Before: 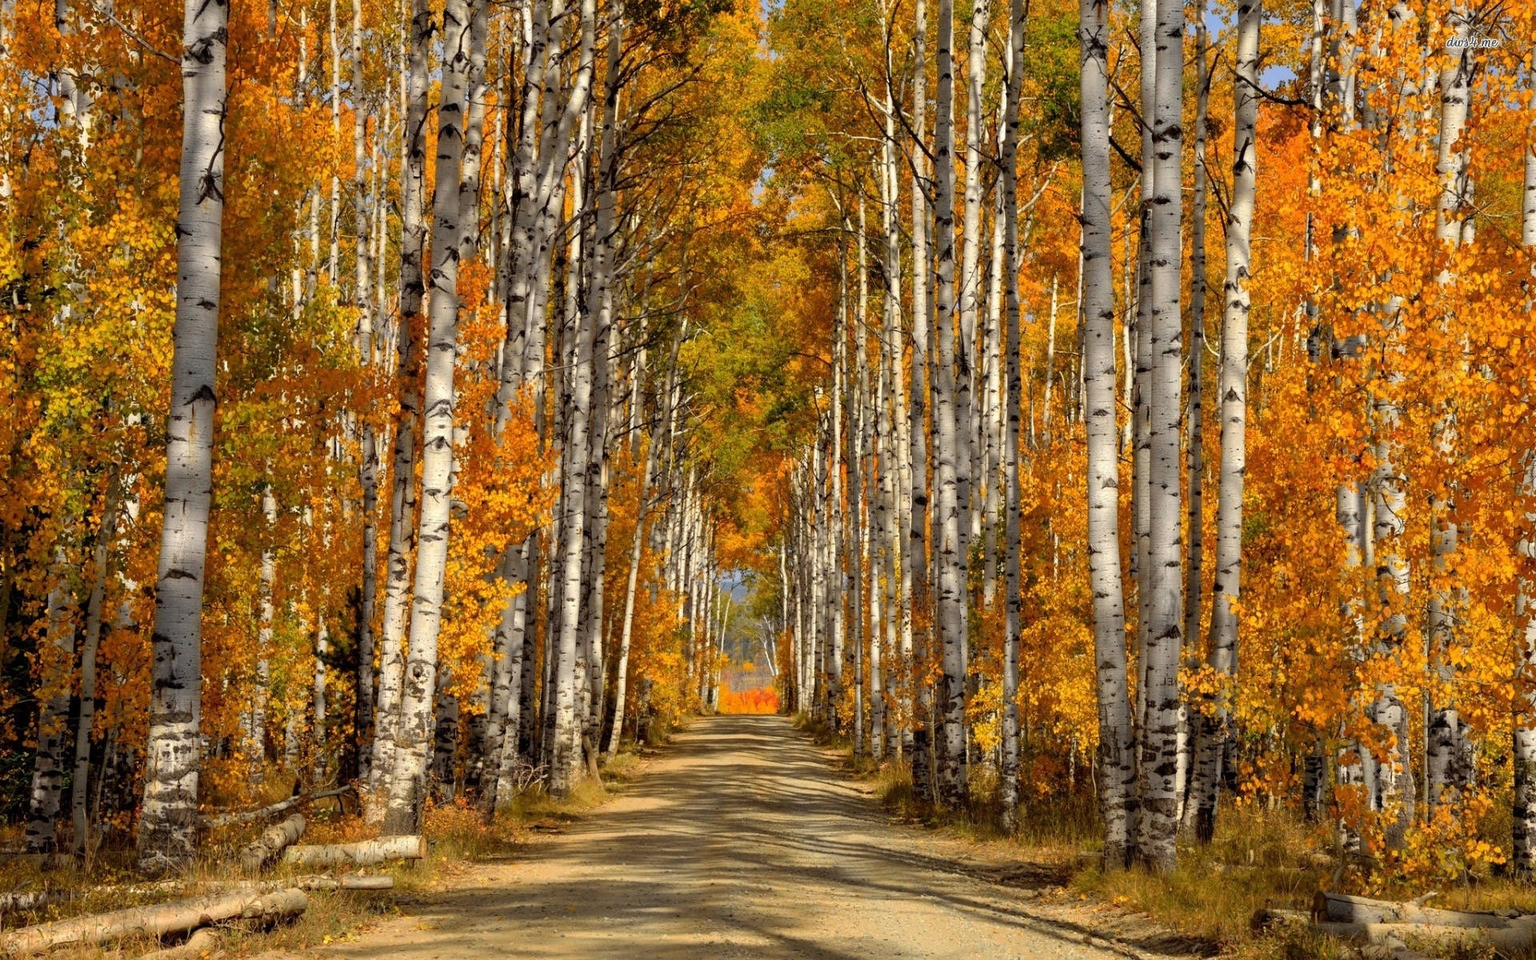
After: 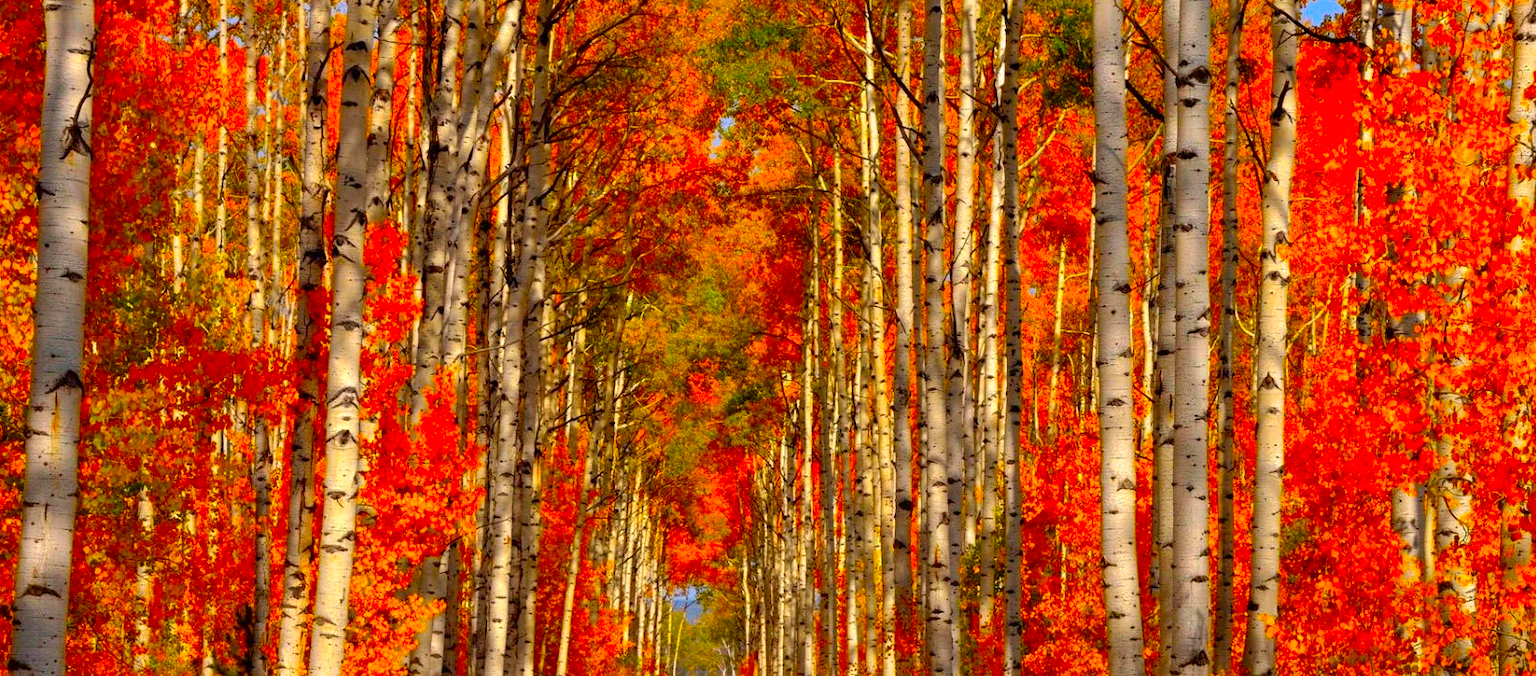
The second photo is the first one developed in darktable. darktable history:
tone equalizer: edges refinement/feathering 500, mask exposure compensation -1.57 EV, preserve details no
color correction: highlights a* 1.69, highlights b* -1.79, saturation 2.5
crop and rotate: left 9.448%, top 7.134%, right 4.84%, bottom 32.431%
